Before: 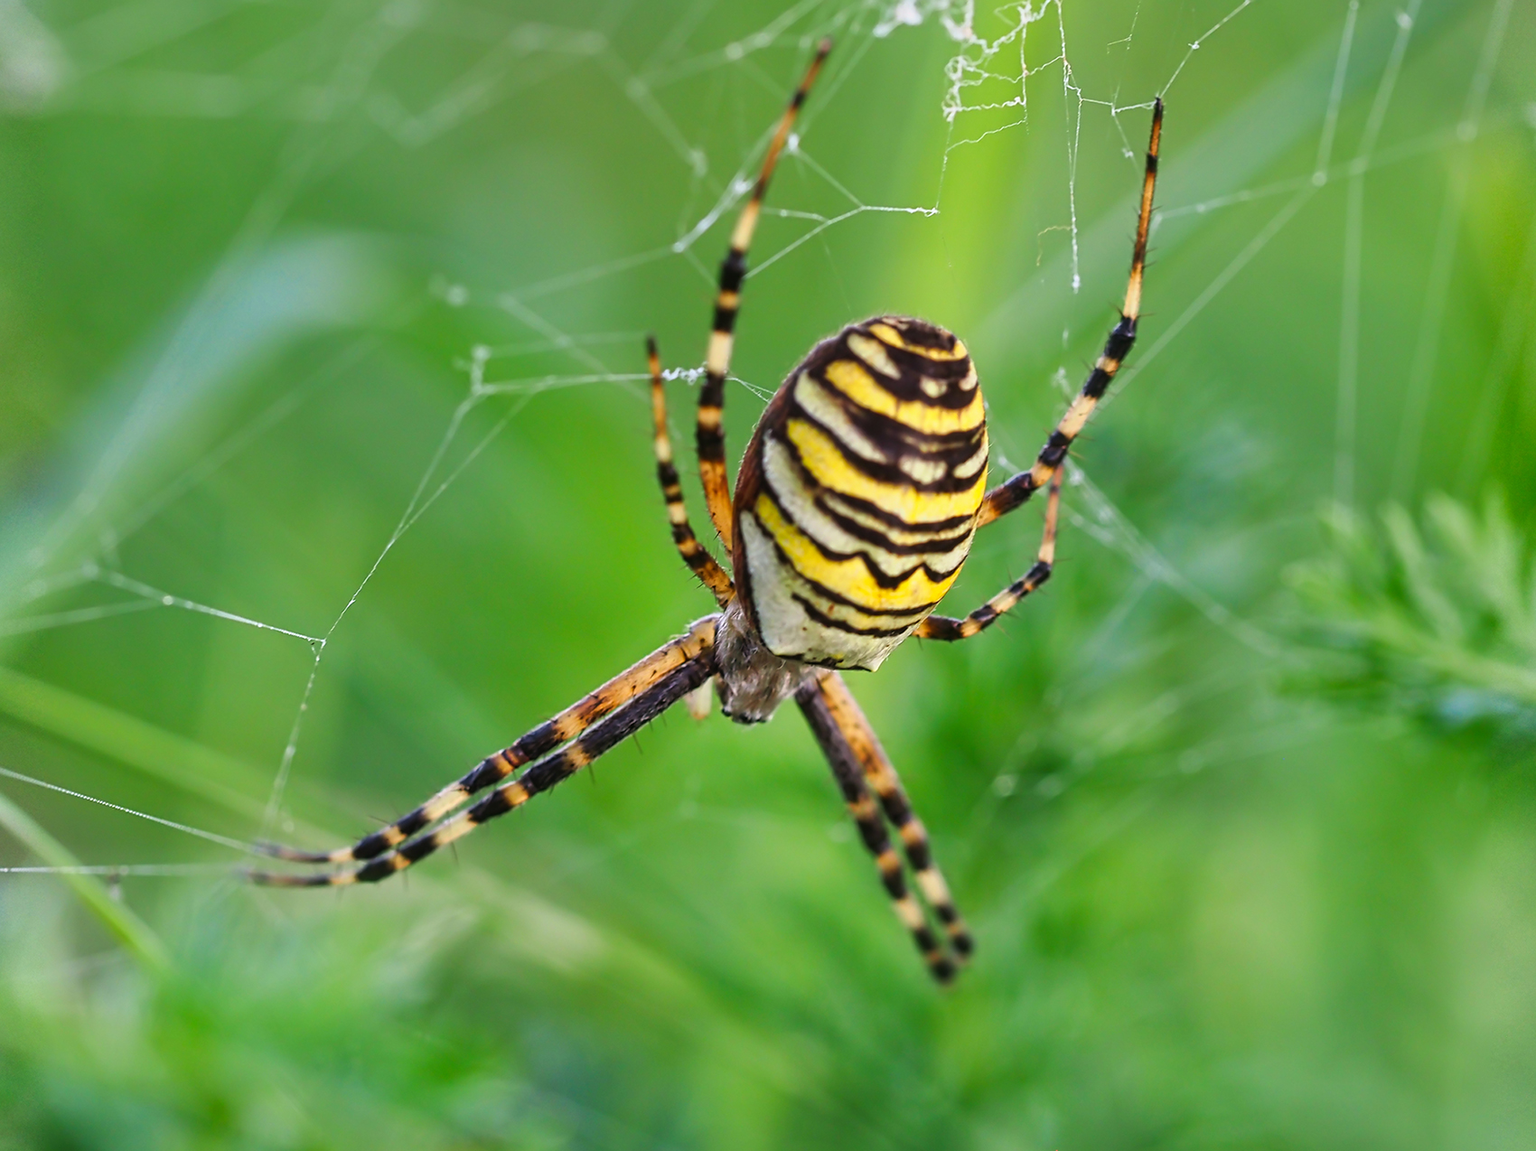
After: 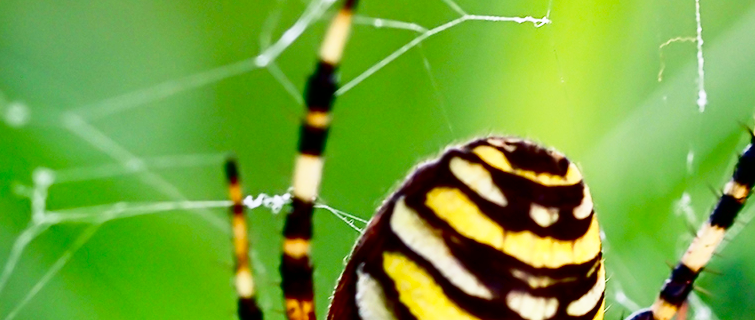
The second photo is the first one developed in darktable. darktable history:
crop: left 28.82%, top 16.784%, right 26.722%, bottom 58.025%
base curve: curves: ch0 [(0, 0) (0.028, 0.03) (0.121, 0.232) (0.46, 0.748) (0.859, 0.968) (1, 1)], preserve colors none
tone curve: curves: ch0 [(0, 0) (0.004, 0.001) (0.133, 0.112) (0.325, 0.362) (0.832, 0.893) (1, 1)], color space Lab, independent channels, preserve colors none
contrast brightness saturation: contrast 0.086, brightness -0.578, saturation 0.174
